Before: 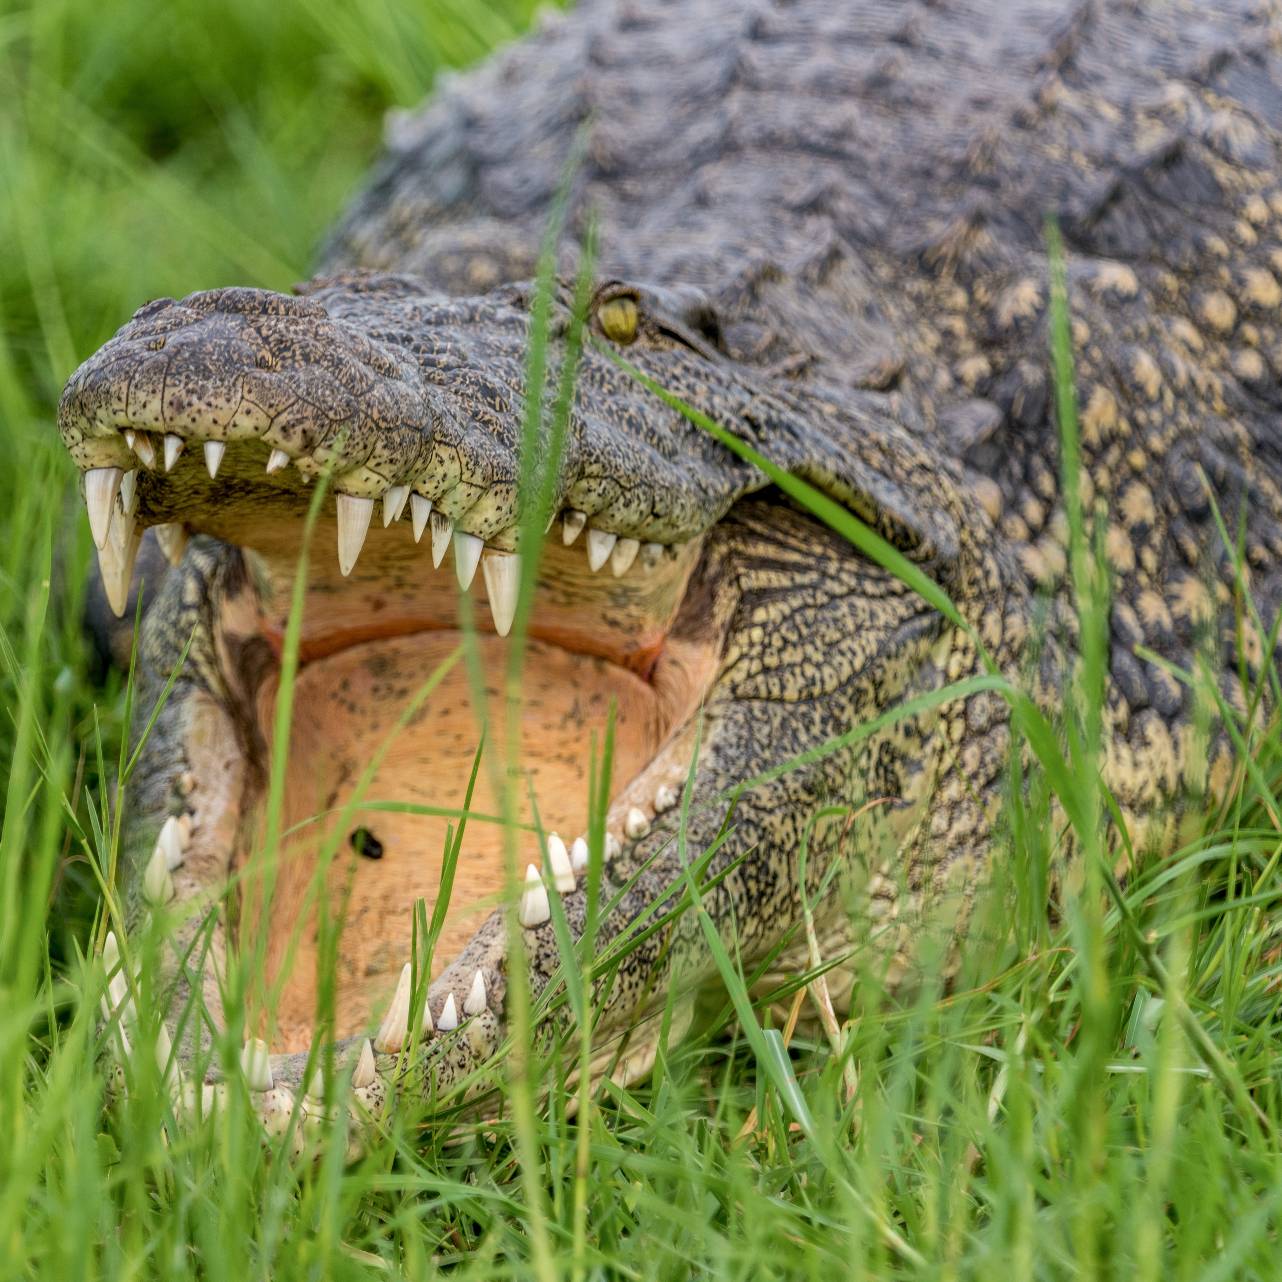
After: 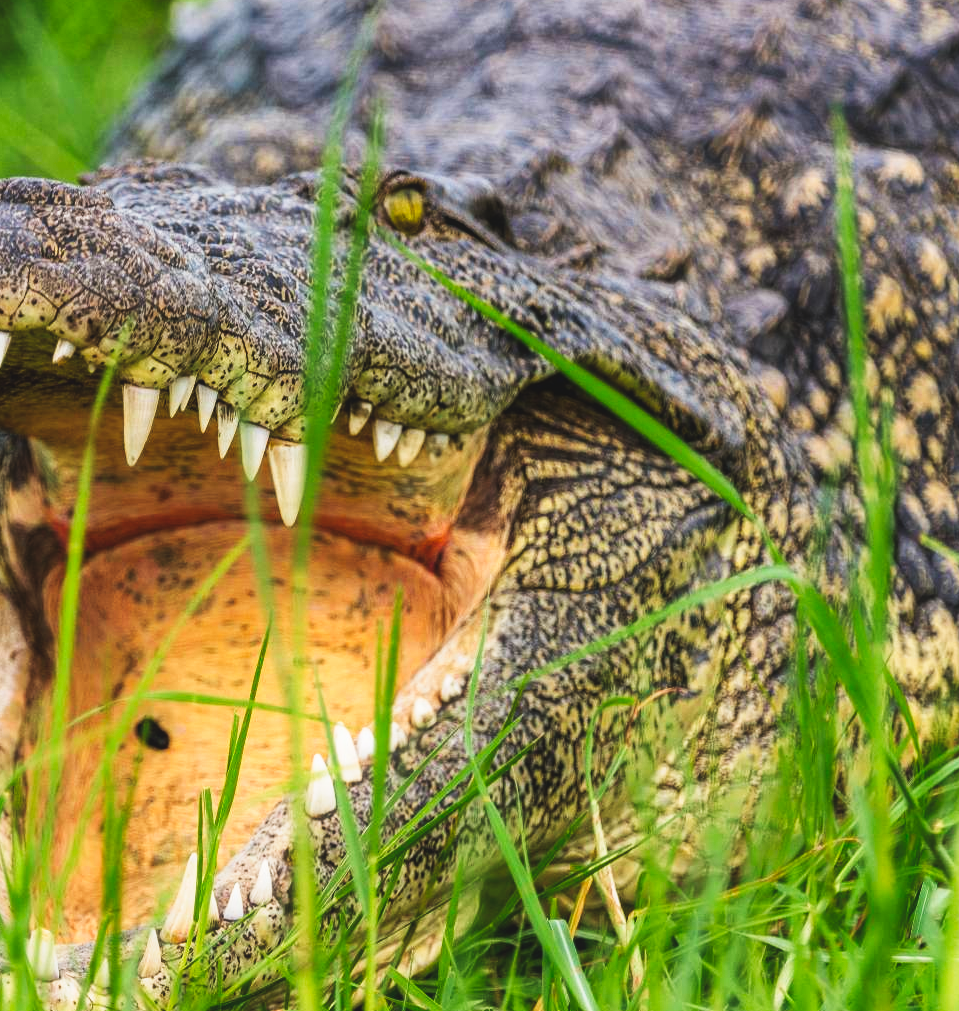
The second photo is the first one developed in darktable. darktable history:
tone curve: curves: ch0 [(0, 0) (0.003, 0.06) (0.011, 0.059) (0.025, 0.065) (0.044, 0.076) (0.069, 0.088) (0.1, 0.102) (0.136, 0.116) (0.177, 0.137) (0.224, 0.169) (0.277, 0.214) (0.335, 0.271) (0.399, 0.356) (0.468, 0.459) (0.543, 0.579) (0.623, 0.705) (0.709, 0.823) (0.801, 0.918) (0.898, 0.963) (1, 1)], preserve colors none
crop: left 16.768%, top 8.653%, right 8.362%, bottom 12.485%
contrast equalizer: y [[0.5, 0.488, 0.462, 0.461, 0.491, 0.5], [0.5 ×6], [0.5 ×6], [0 ×6], [0 ×6]]
bloom: size 9%, threshold 100%, strength 7%
